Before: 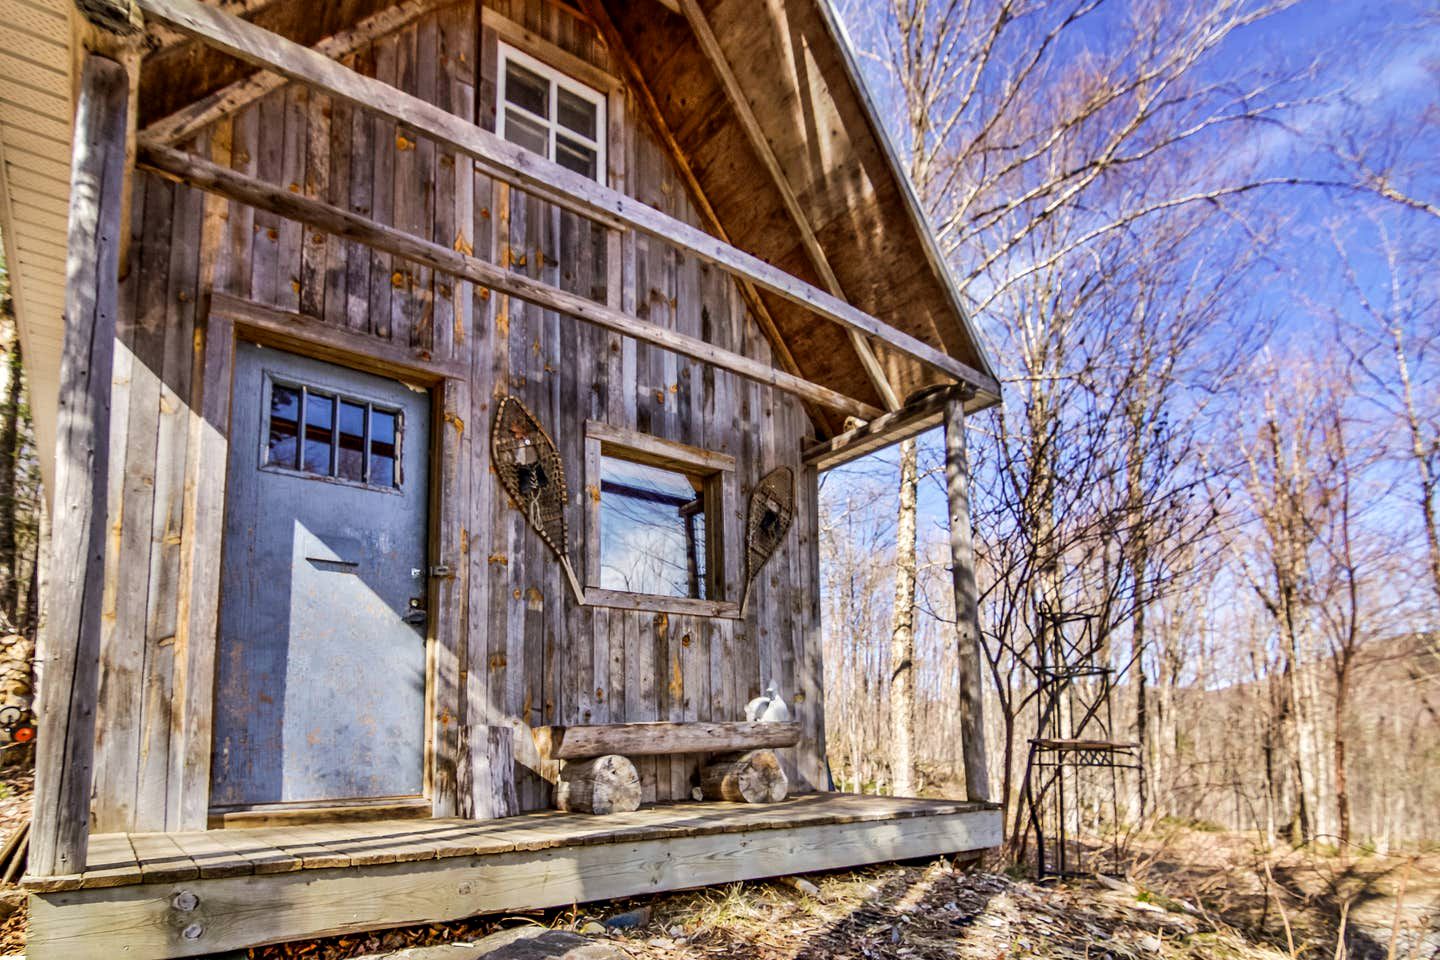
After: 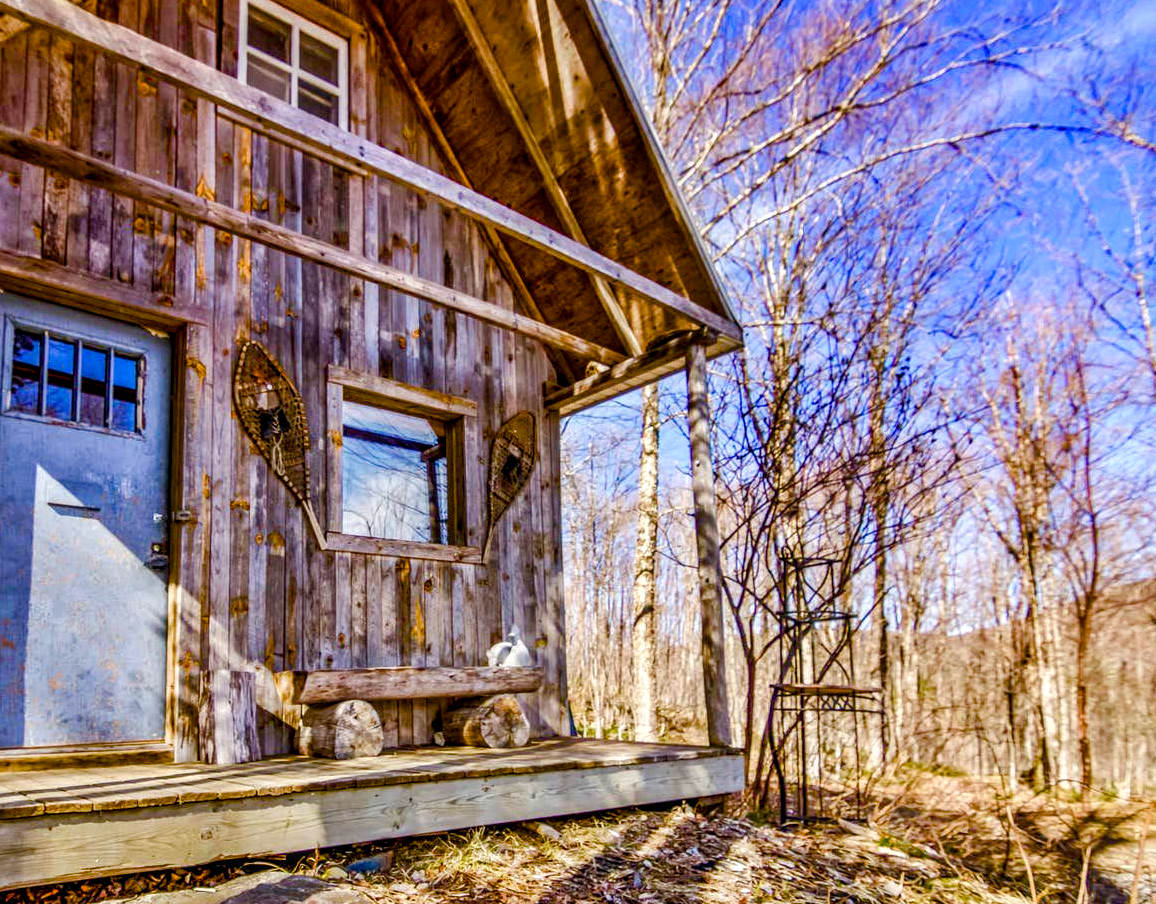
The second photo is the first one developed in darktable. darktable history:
color balance rgb: perceptual saturation grading › global saturation 24.74%, perceptual saturation grading › highlights -51.22%, perceptual saturation grading › mid-tones 19.16%, perceptual saturation grading › shadows 60.98%, global vibrance 50%
crop and rotate: left 17.959%, top 5.771%, right 1.742%
local contrast: on, module defaults
